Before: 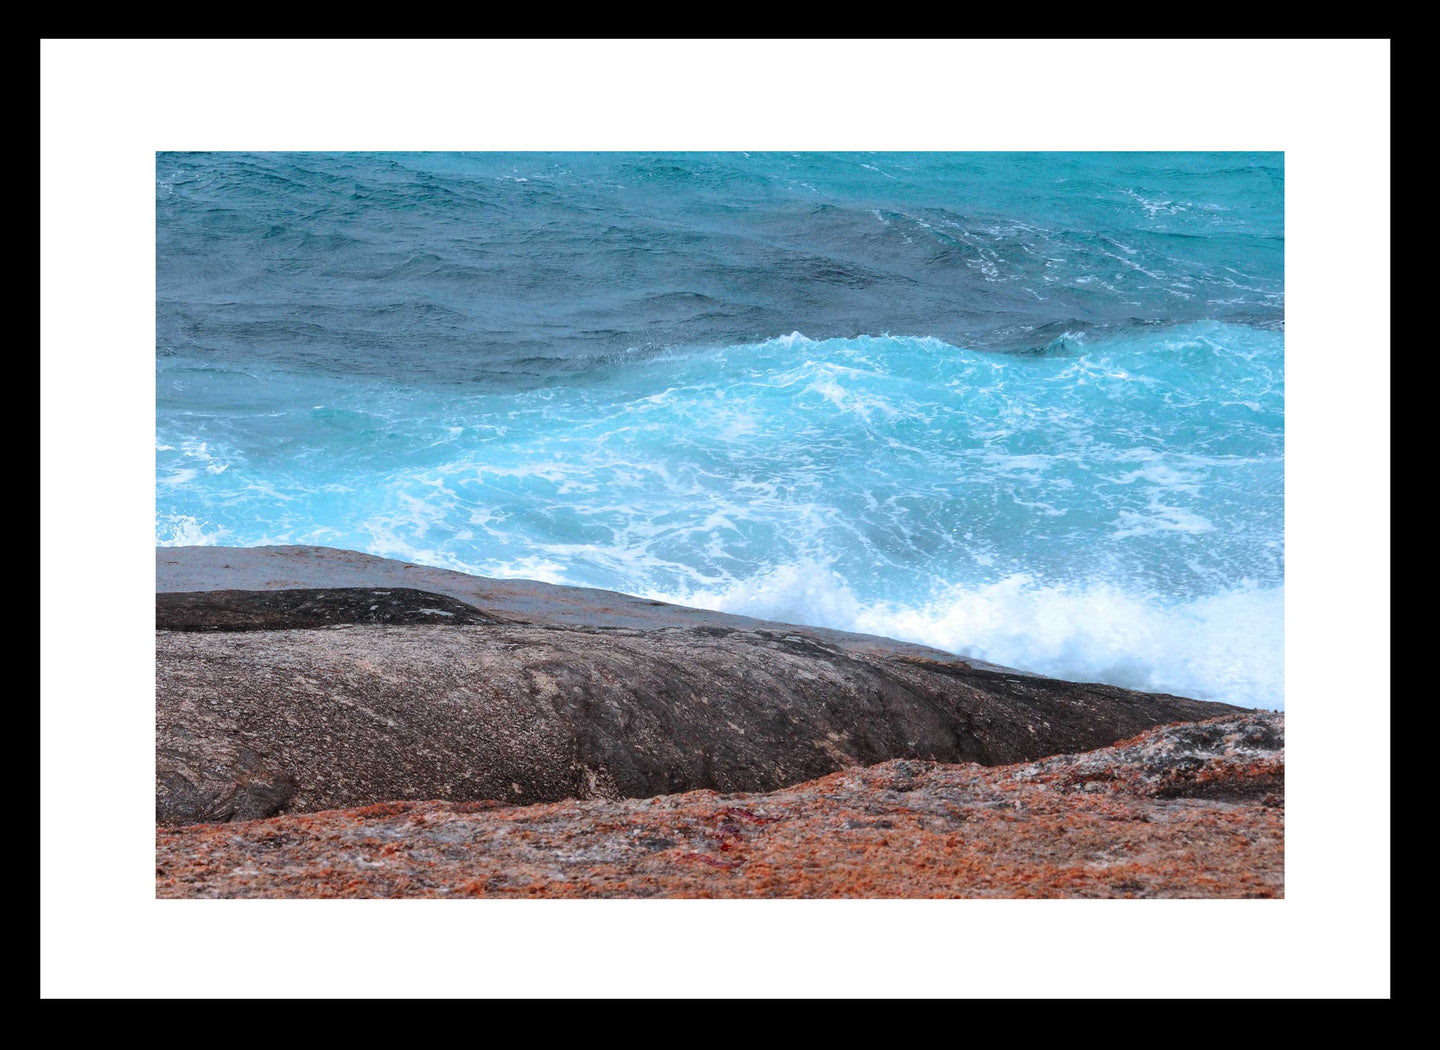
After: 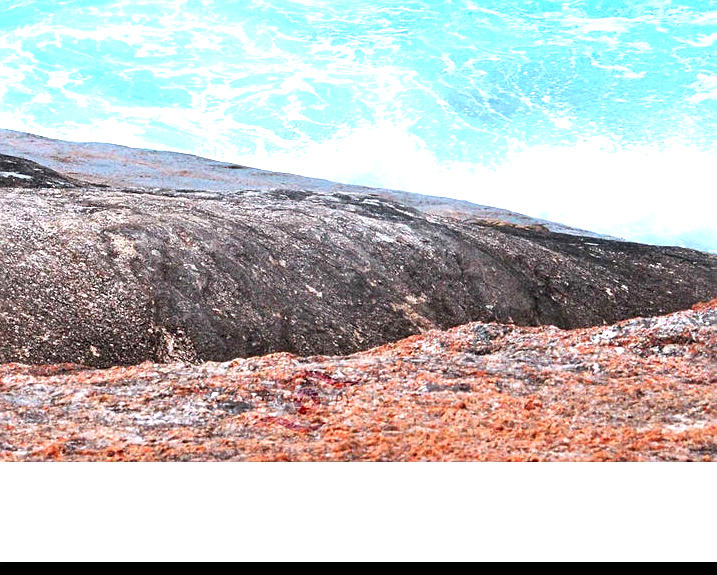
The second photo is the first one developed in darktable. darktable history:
sharpen: radius 2.144, amount 0.388, threshold 0.133
exposure: exposure 1.224 EV, compensate highlight preservation false
levels: mode automatic, levels [0, 0.478, 1]
crop: left 29.339%, top 41.659%, right 20.857%, bottom 3.506%
